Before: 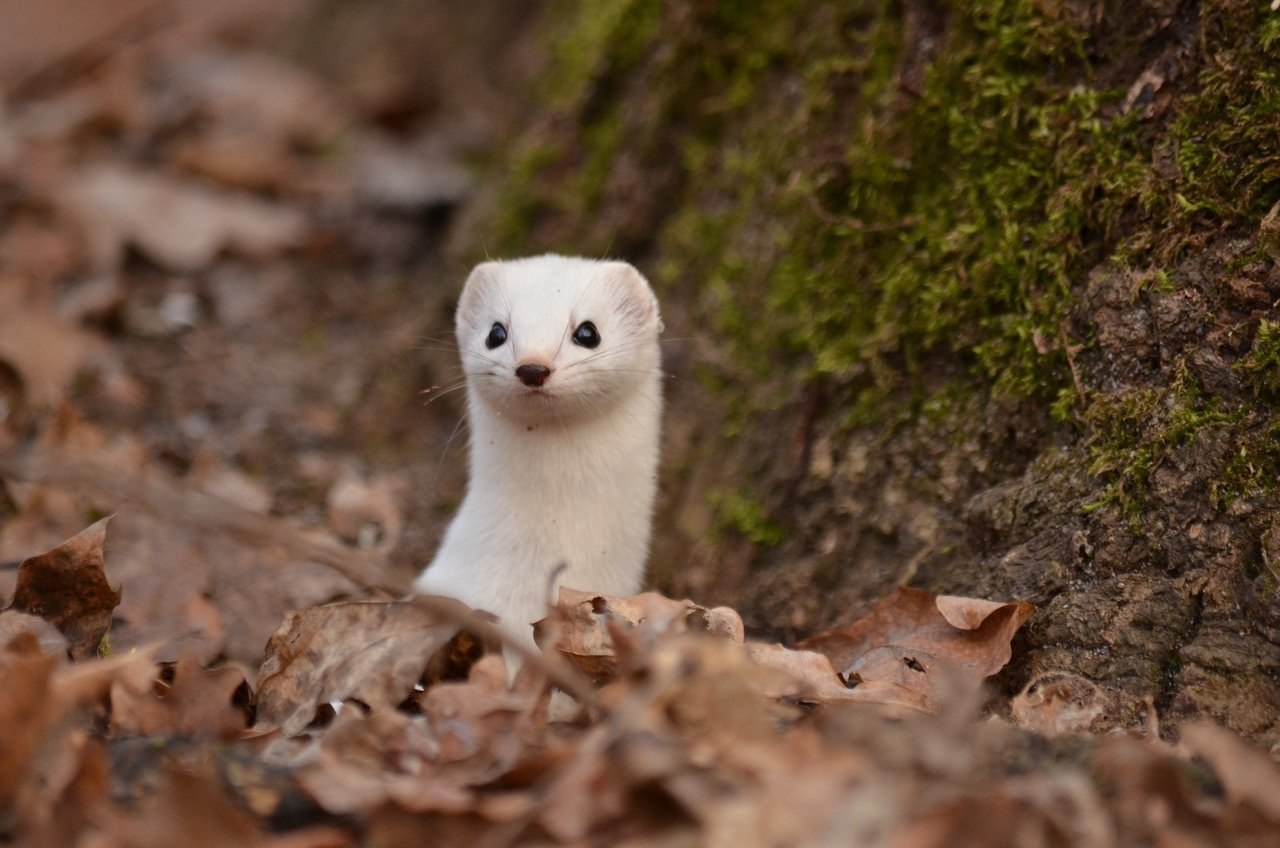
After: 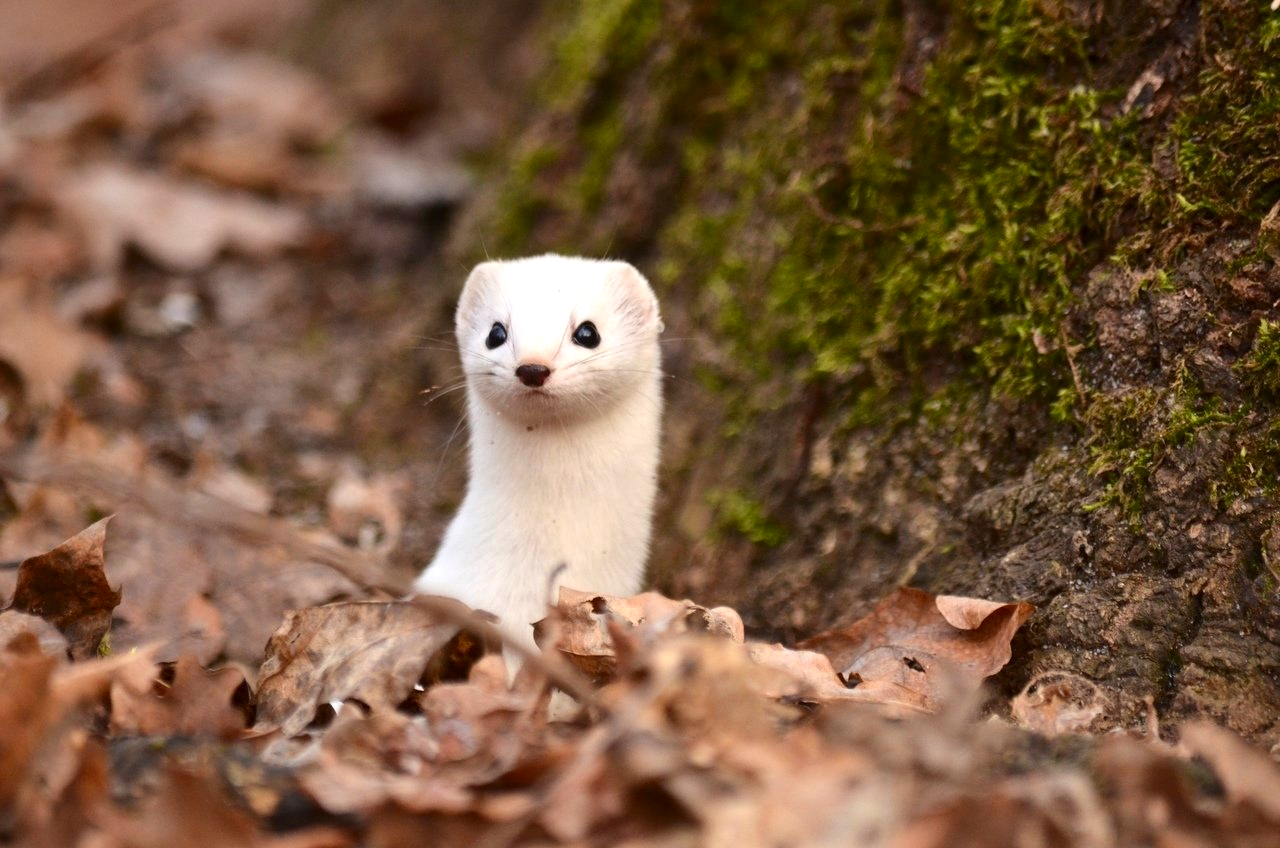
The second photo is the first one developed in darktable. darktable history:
exposure: black level correction 0, exposure 0.599 EV, compensate highlight preservation false
contrast brightness saturation: contrast 0.147, brightness -0.008, saturation 0.101
